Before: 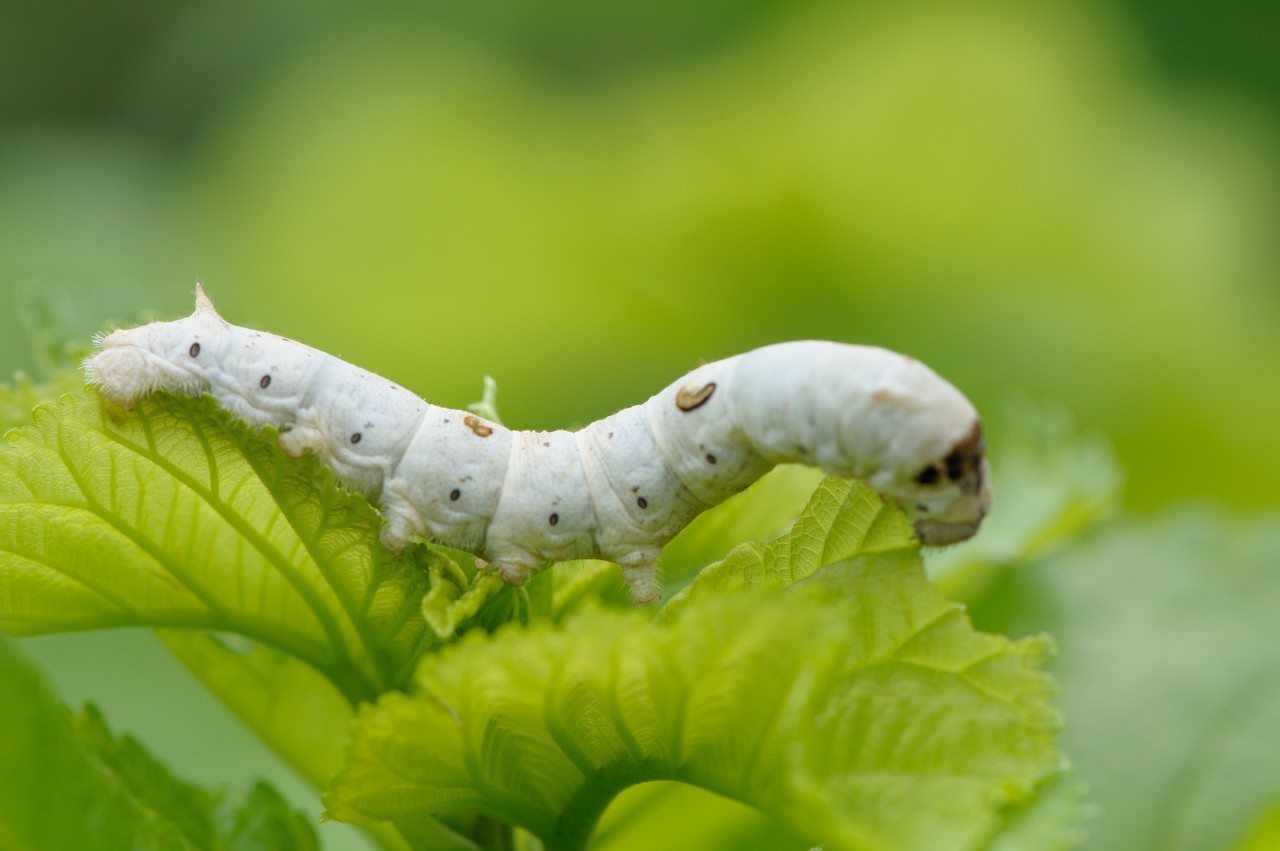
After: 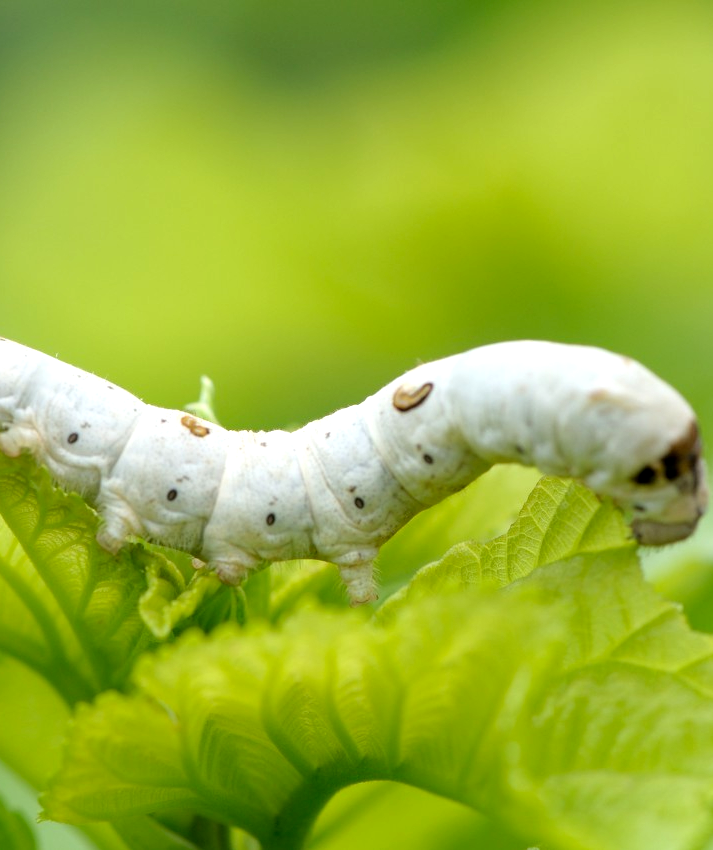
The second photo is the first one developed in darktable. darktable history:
exposure: black level correction 0.004, exposure 0.017 EV, compensate highlight preservation false
crop: left 22.119%, right 22.132%, bottom 0.007%
tone equalizer: -8 EV -0.398 EV, -7 EV -0.427 EV, -6 EV -0.344 EV, -5 EV -0.242 EV, -3 EV 0.239 EV, -2 EV 0.351 EV, -1 EV 0.392 EV, +0 EV 0.447 EV
